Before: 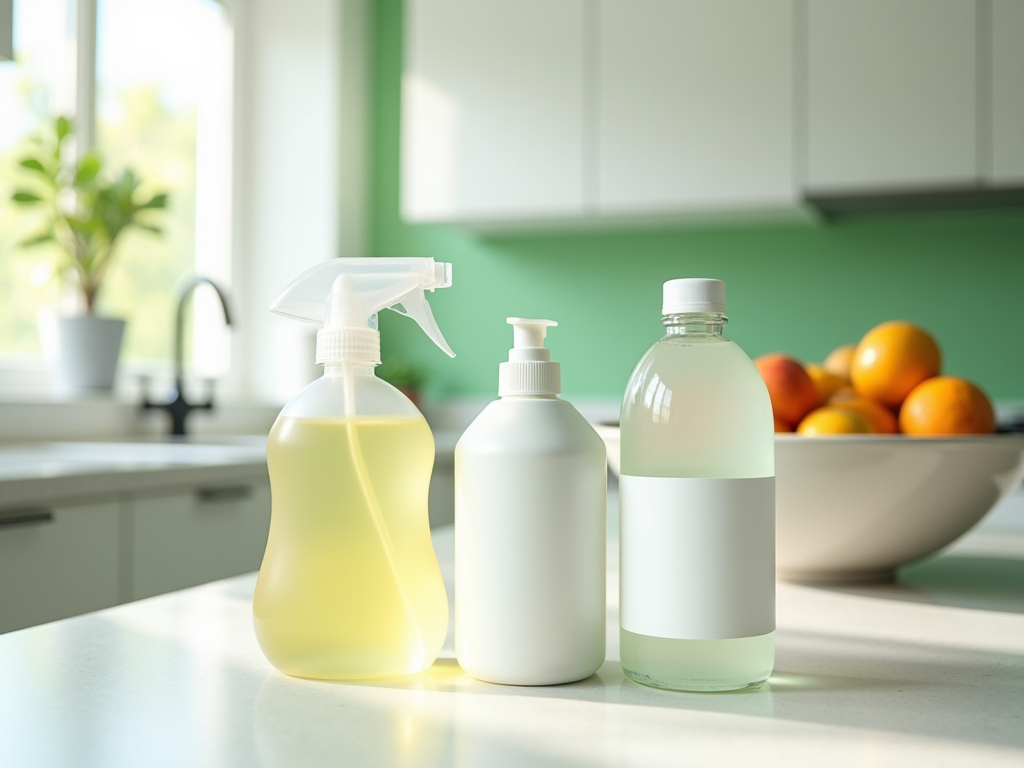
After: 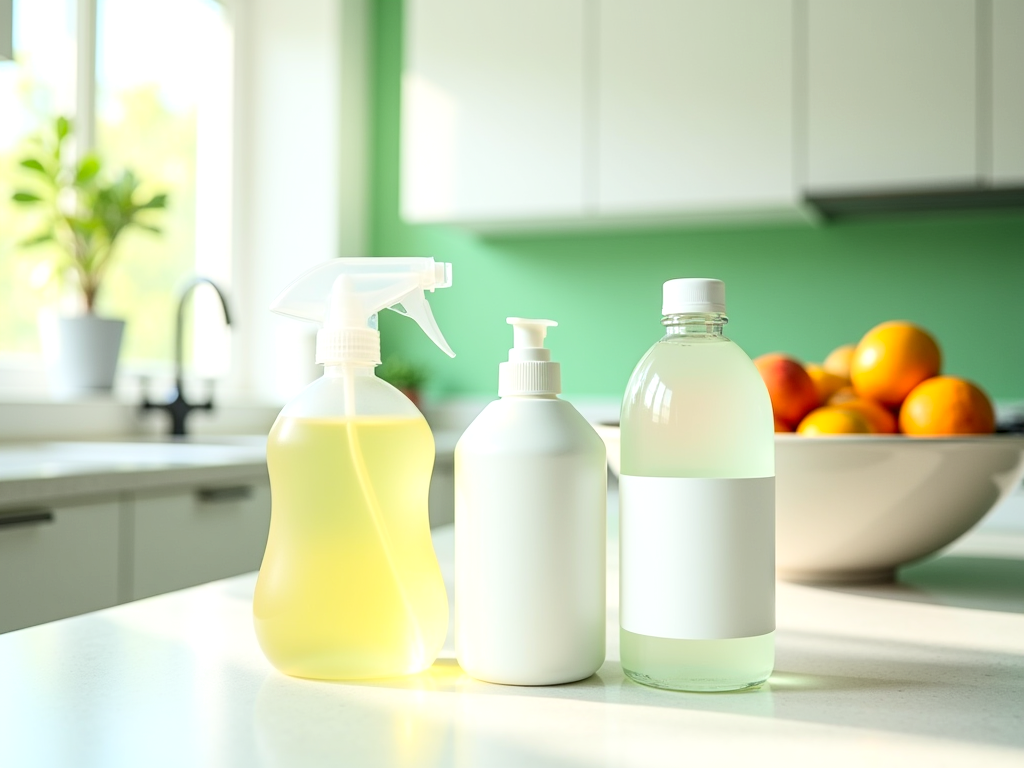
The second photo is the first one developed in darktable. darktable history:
contrast brightness saturation: contrast 0.201, brightness 0.156, saturation 0.227
local contrast: on, module defaults
